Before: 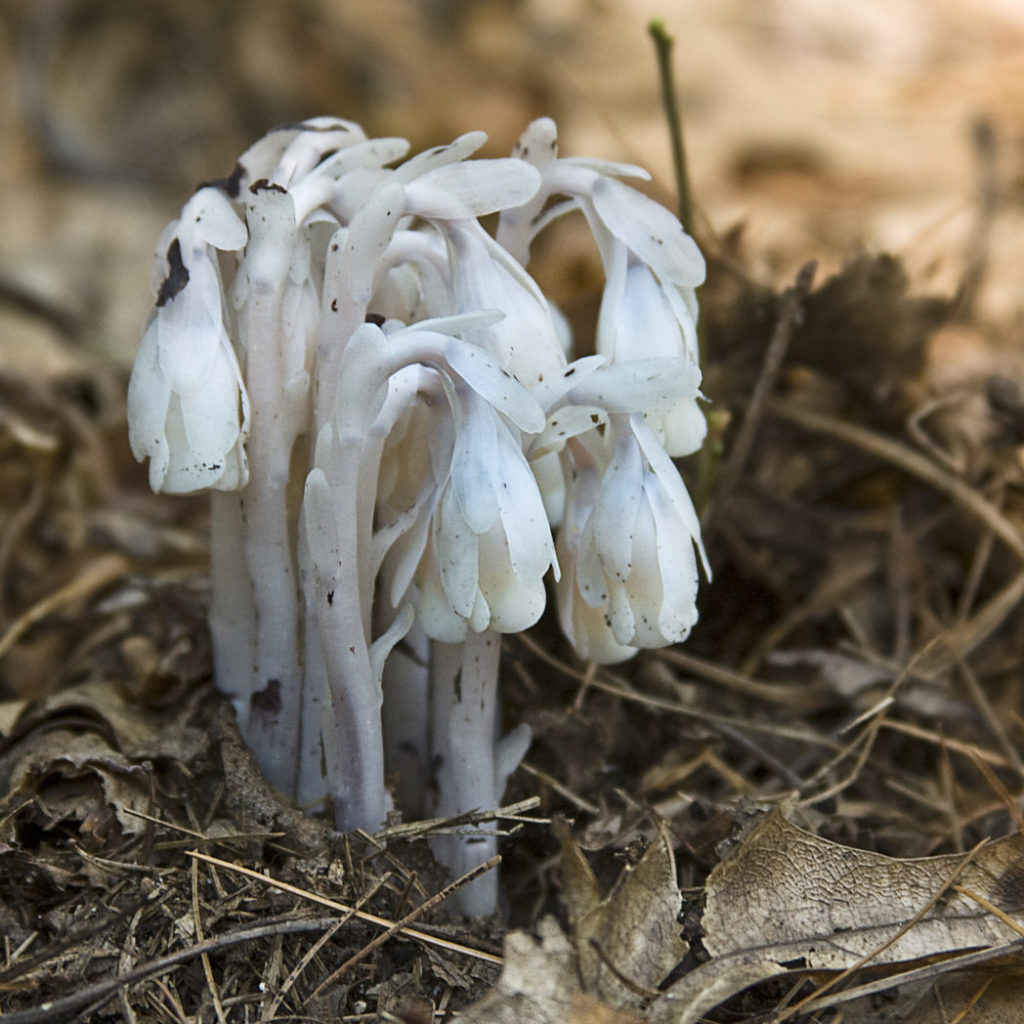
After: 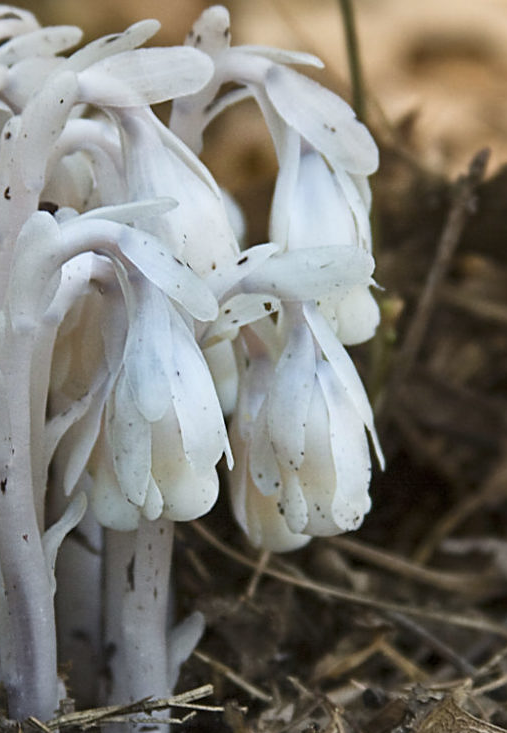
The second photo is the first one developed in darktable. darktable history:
sharpen: amount 0.212
contrast brightness saturation: saturation -0.07
crop: left 31.936%, top 10.975%, right 18.503%, bottom 17.417%
